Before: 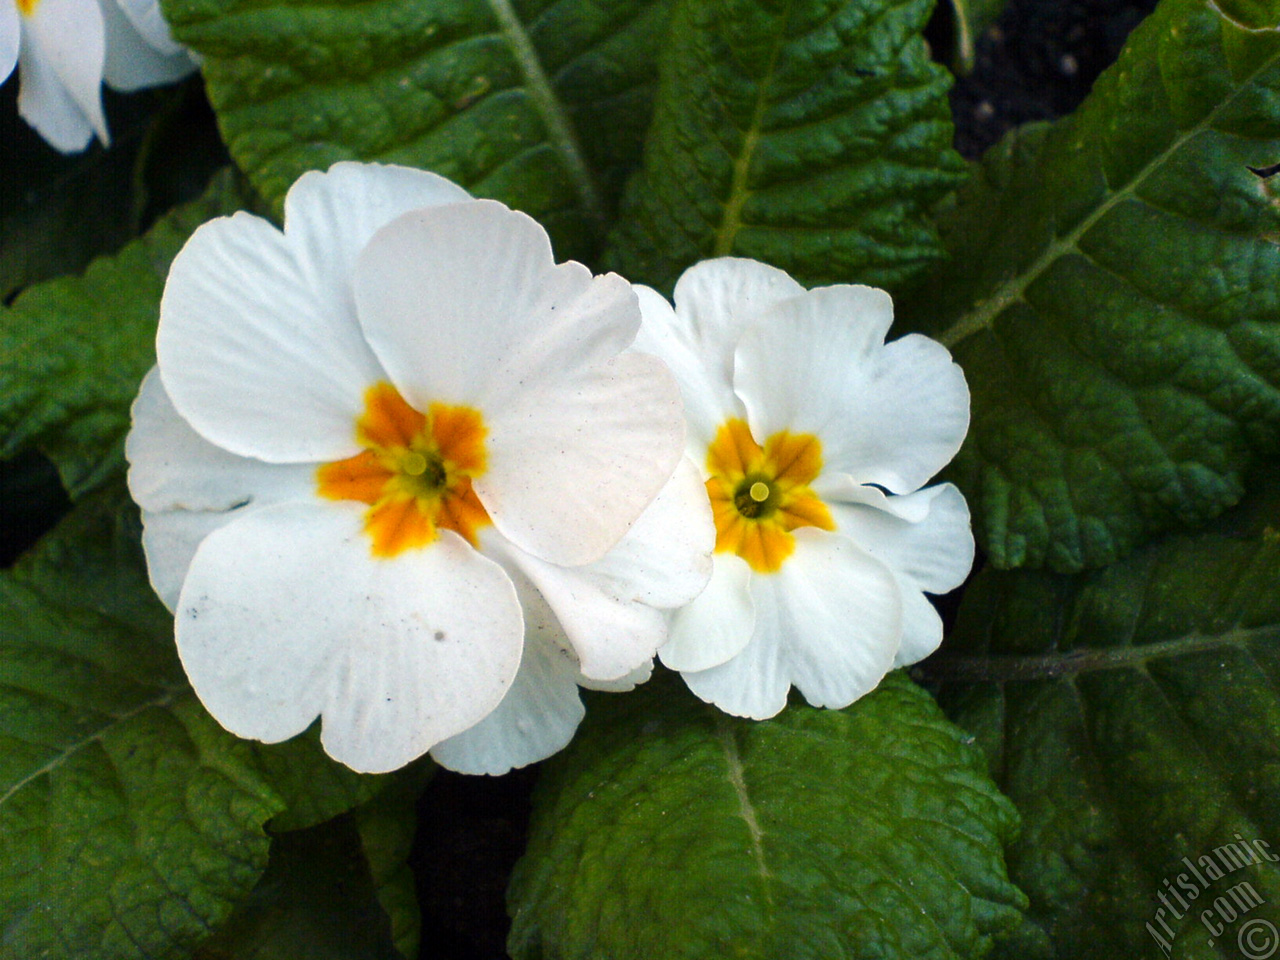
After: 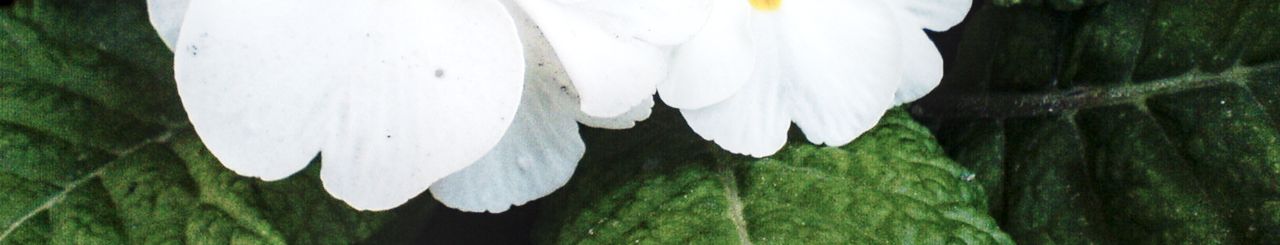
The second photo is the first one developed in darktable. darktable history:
crop and rotate: top 58.715%, bottom 15.673%
base curve: curves: ch0 [(0, 0) (0.028, 0.03) (0.121, 0.232) (0.46, 0.748) (0.859, 0.968) (1, 1)], preserve colors none
local contrast: on, module defaults
color calibration: gray › normalize channels true, illuminant as shot in camera, x 0.358, y 0.373, temperature 4628.91 K, gamut compression 0.009
contrast brightness saturation: contrast 0.102, saturation -0.369
